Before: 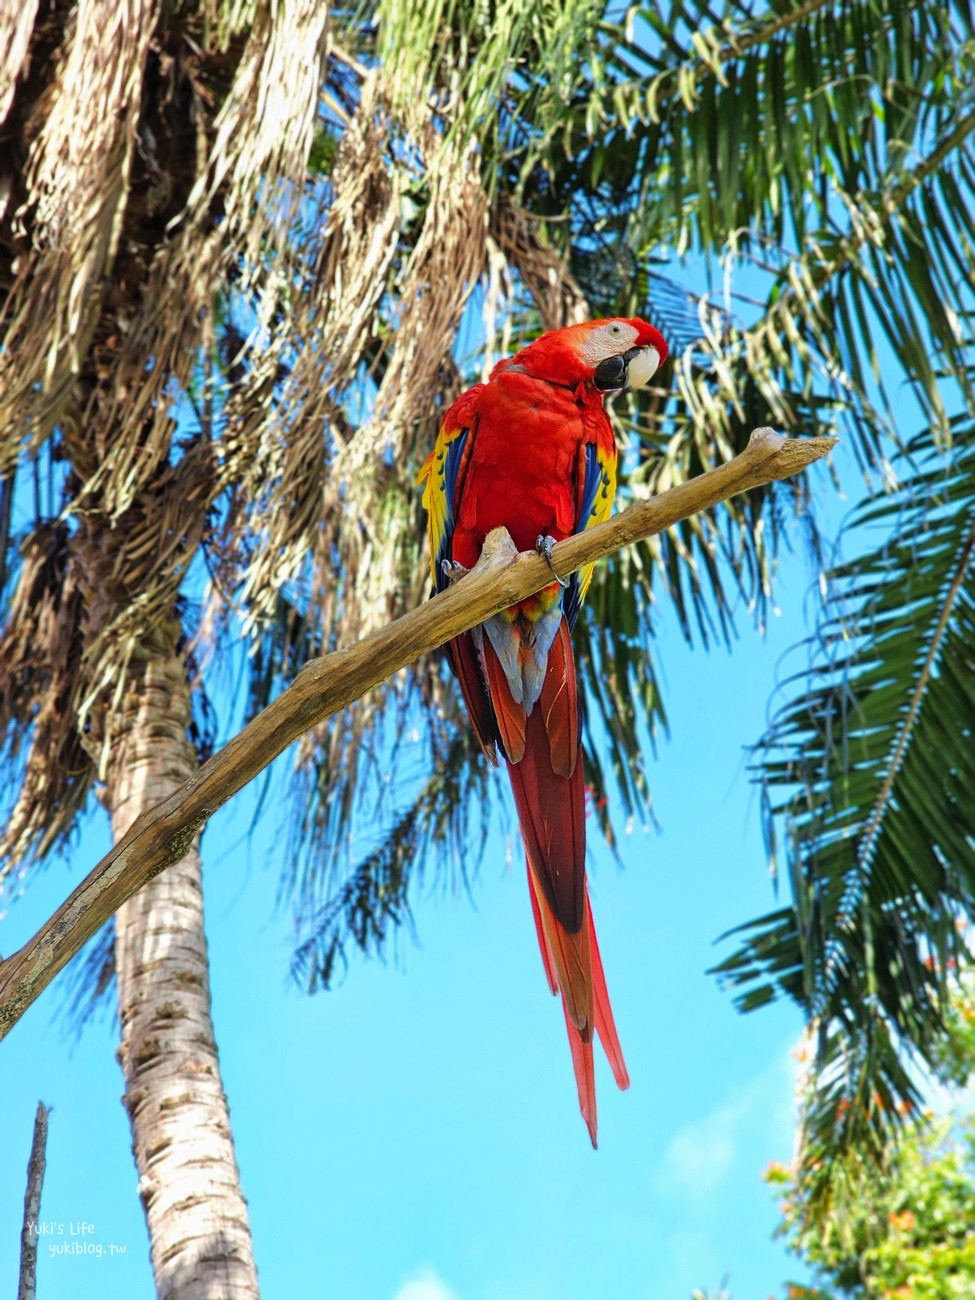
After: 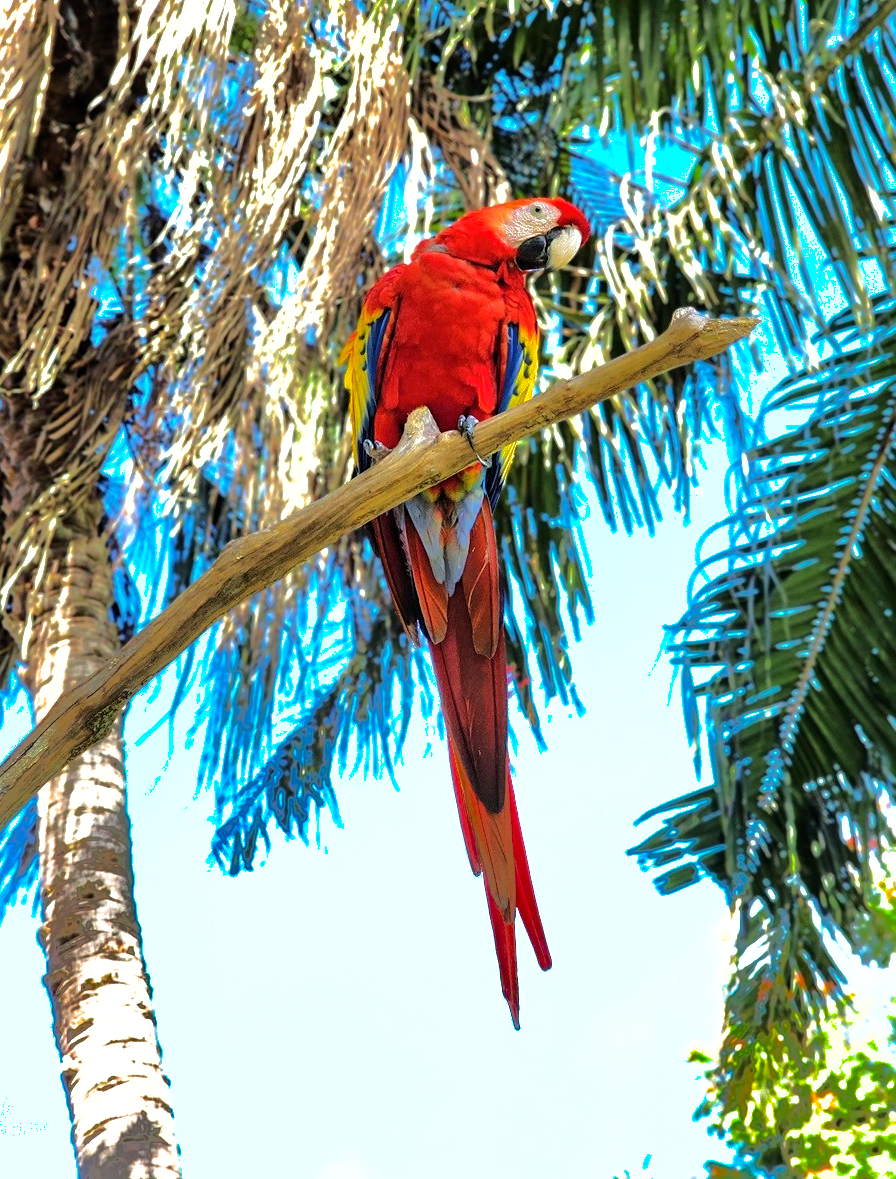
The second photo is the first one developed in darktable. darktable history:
contrast equalizer: octaves 7, y [[0.5, 0.502, 0.506, 0.511, 0.52, 0.537], [0.5 ×6], [0.505, 0.509, 0.518, 0.534, 0.553, 0.561], [0 ×6], [0 ×6]]
tone equalizer: -8 EV -0.739 EV, -7 EV -0.735 EV, -6 EV -0.612 EV, -5 EV -0.373 EV, -3 EV 0.367 EV, -2 EV 0.6 EV, -1 EV 0.69 EV, +0 EV 0.727 EV
color zones: curves: ch0 [(0.25, 0.5) (0.428, 0.473) (0.75, 0.5)]; ch1 [(0.243, 0.479) (0.398, 0.452) (0.75, 0.5)]
crop and rotate: left 8.039%, top 9.248%
shadows and highlights: shadows -18.88, highlights -73.63
